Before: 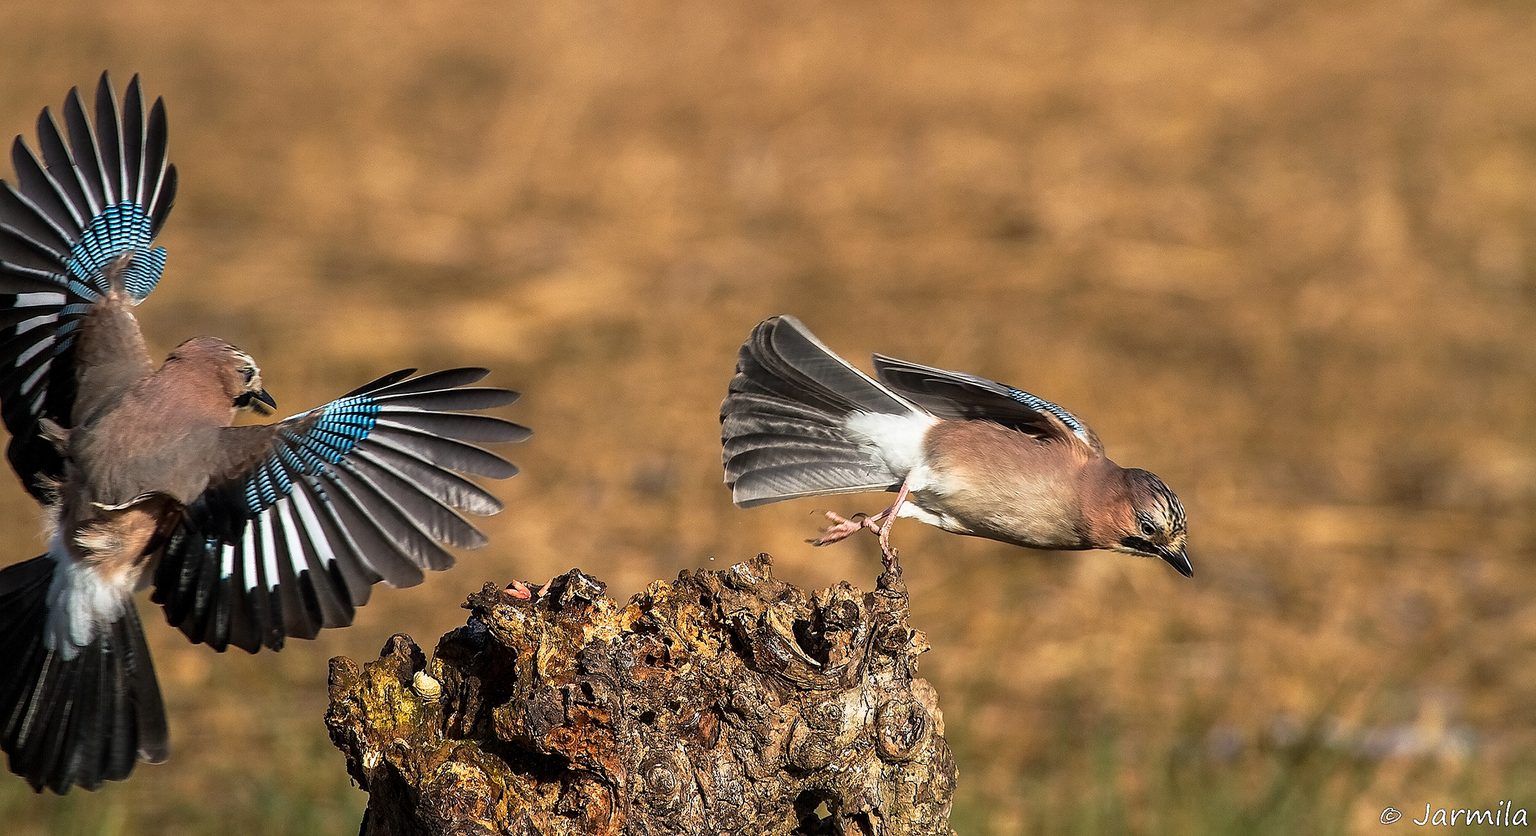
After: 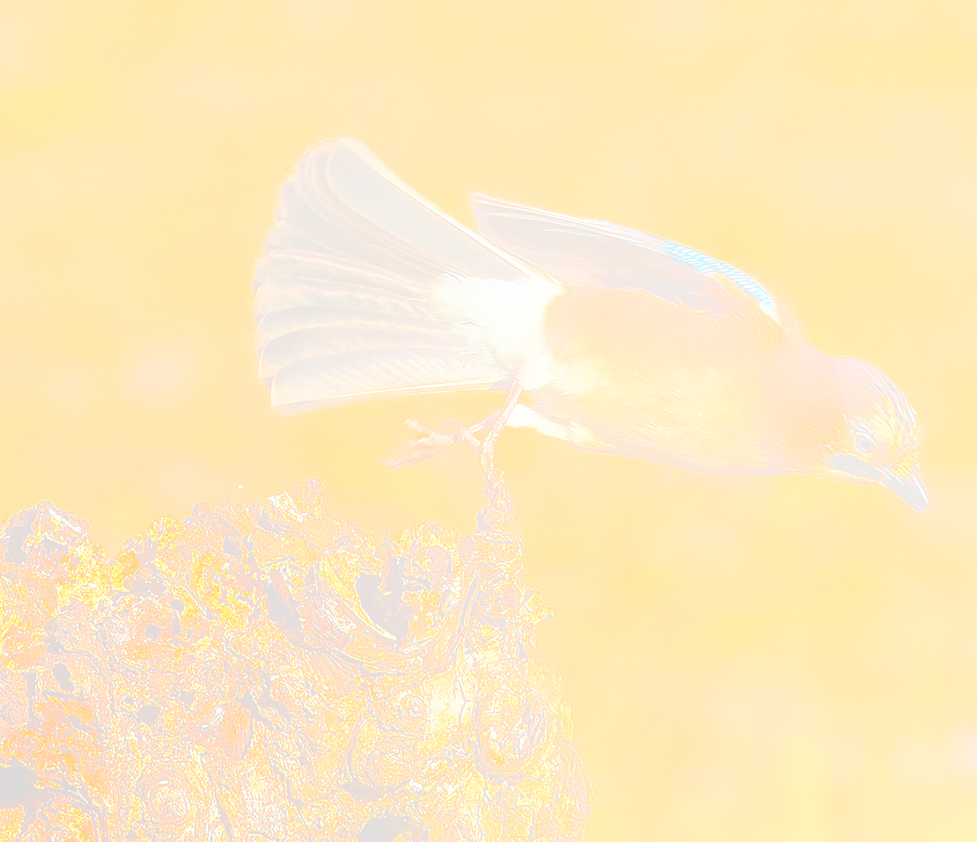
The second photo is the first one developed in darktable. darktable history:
shadows and highlights: low approximation 0.01, soften with gaussian
crop: left 35.432%, top 26.233%, right 20.145%, bottom 3.432%
bloom: size 85%, threshold 5%, strength 85%
